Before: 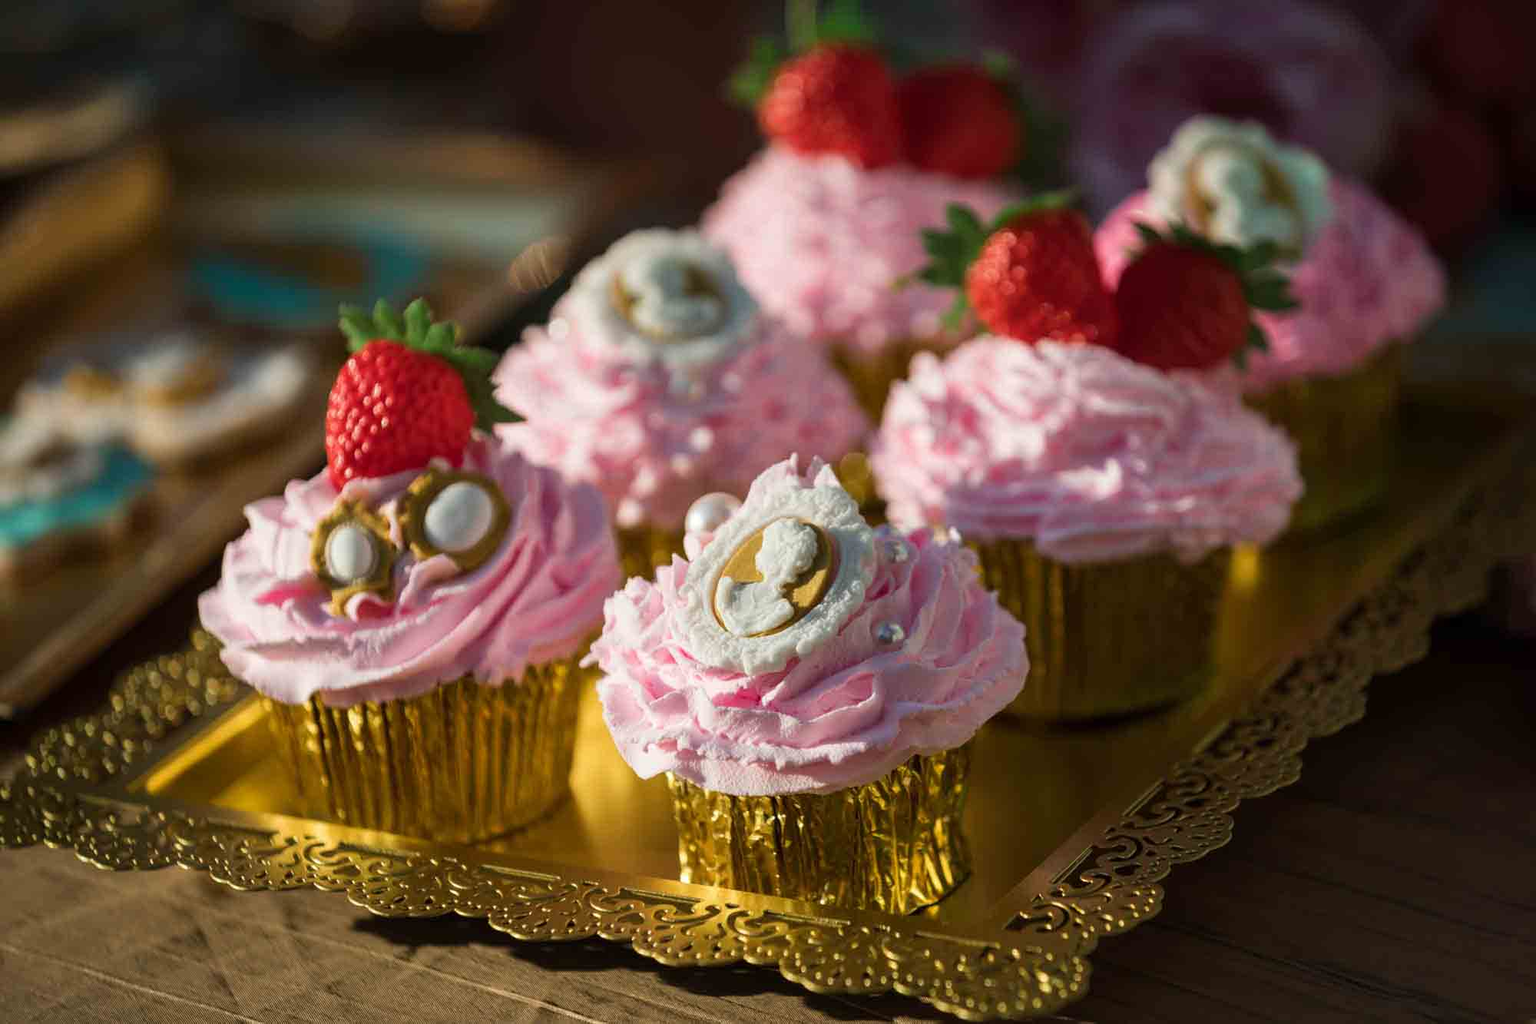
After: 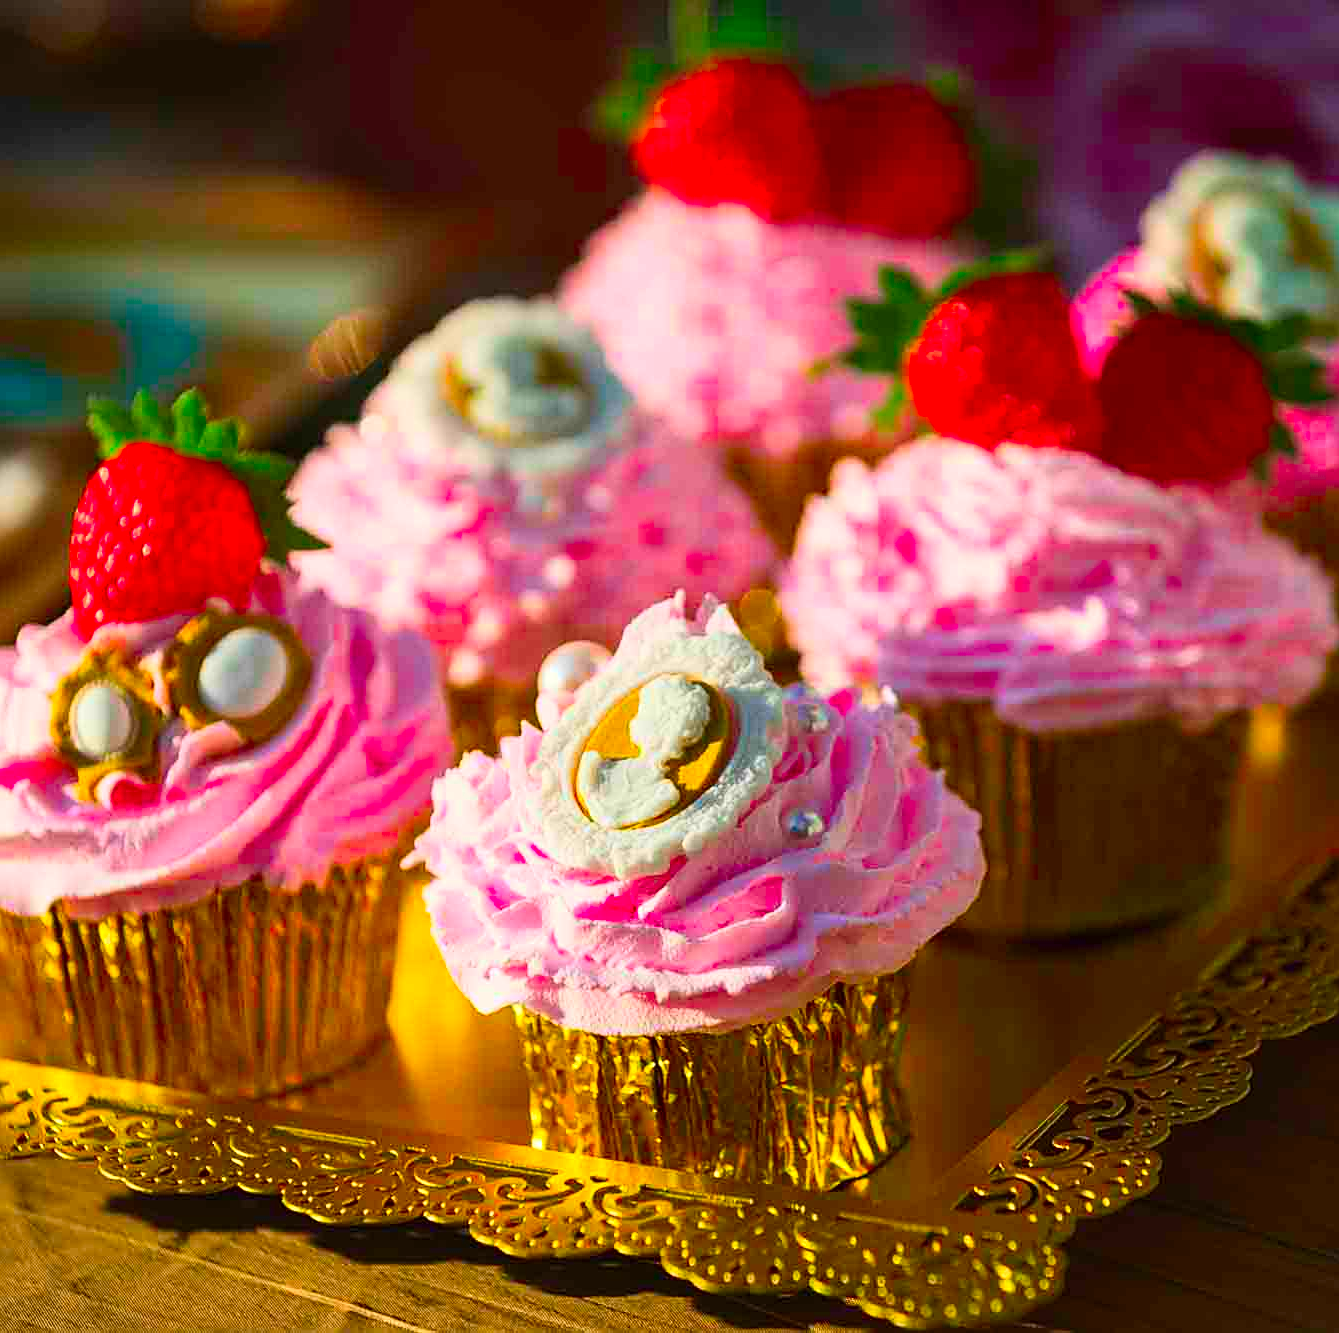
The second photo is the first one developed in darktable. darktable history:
crop and rotate: left 17.736%, right 15.27%
contrast brightness saturation: contrast 0.2, brightness 0.155, saturation 0.221
sharpen: on, module defaults
color correction: highlights b* 0.016, saturation 1.84
